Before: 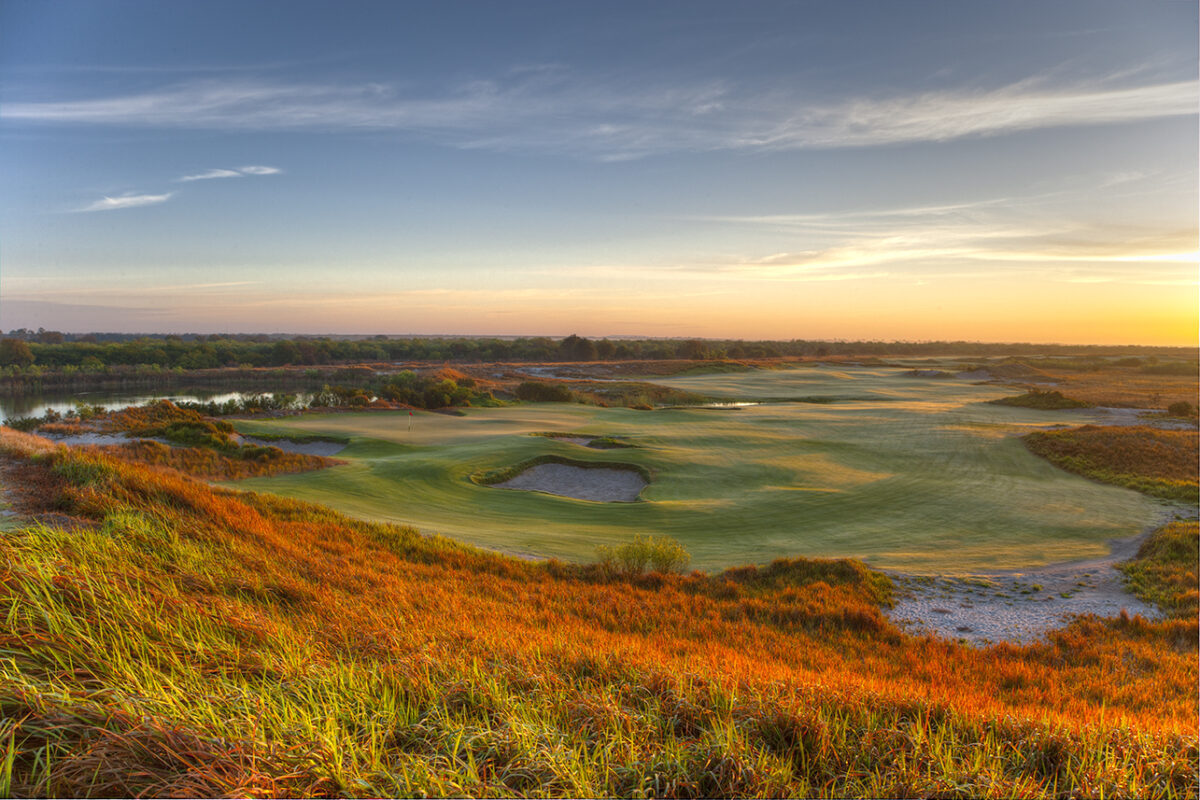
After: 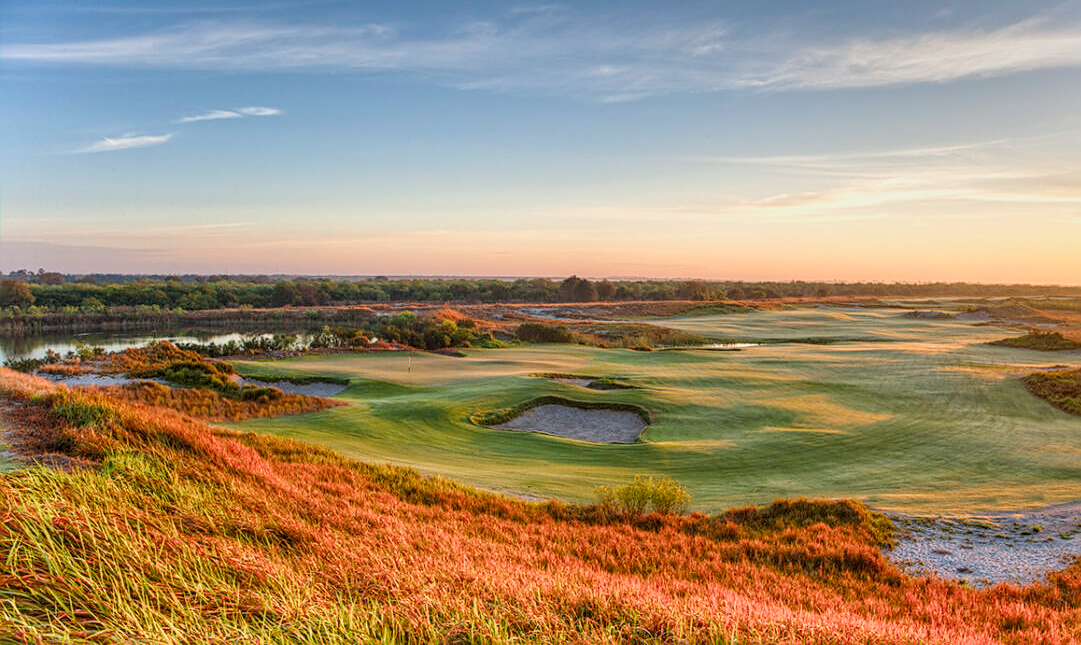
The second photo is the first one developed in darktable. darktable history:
local contrast: on, module defaults
sharpen: on, module defaults
crop: top 7.391%, right 9.915%, bottom 11.911%
filmic rgb: black relative exposure -7.65 EV, white relative exposure 4.56 EV, hardness 3.61, color science v5 (2021), contrast in shadows safe, contrast in highlights safe
levels: levels [0, 0.435, 0.917]
